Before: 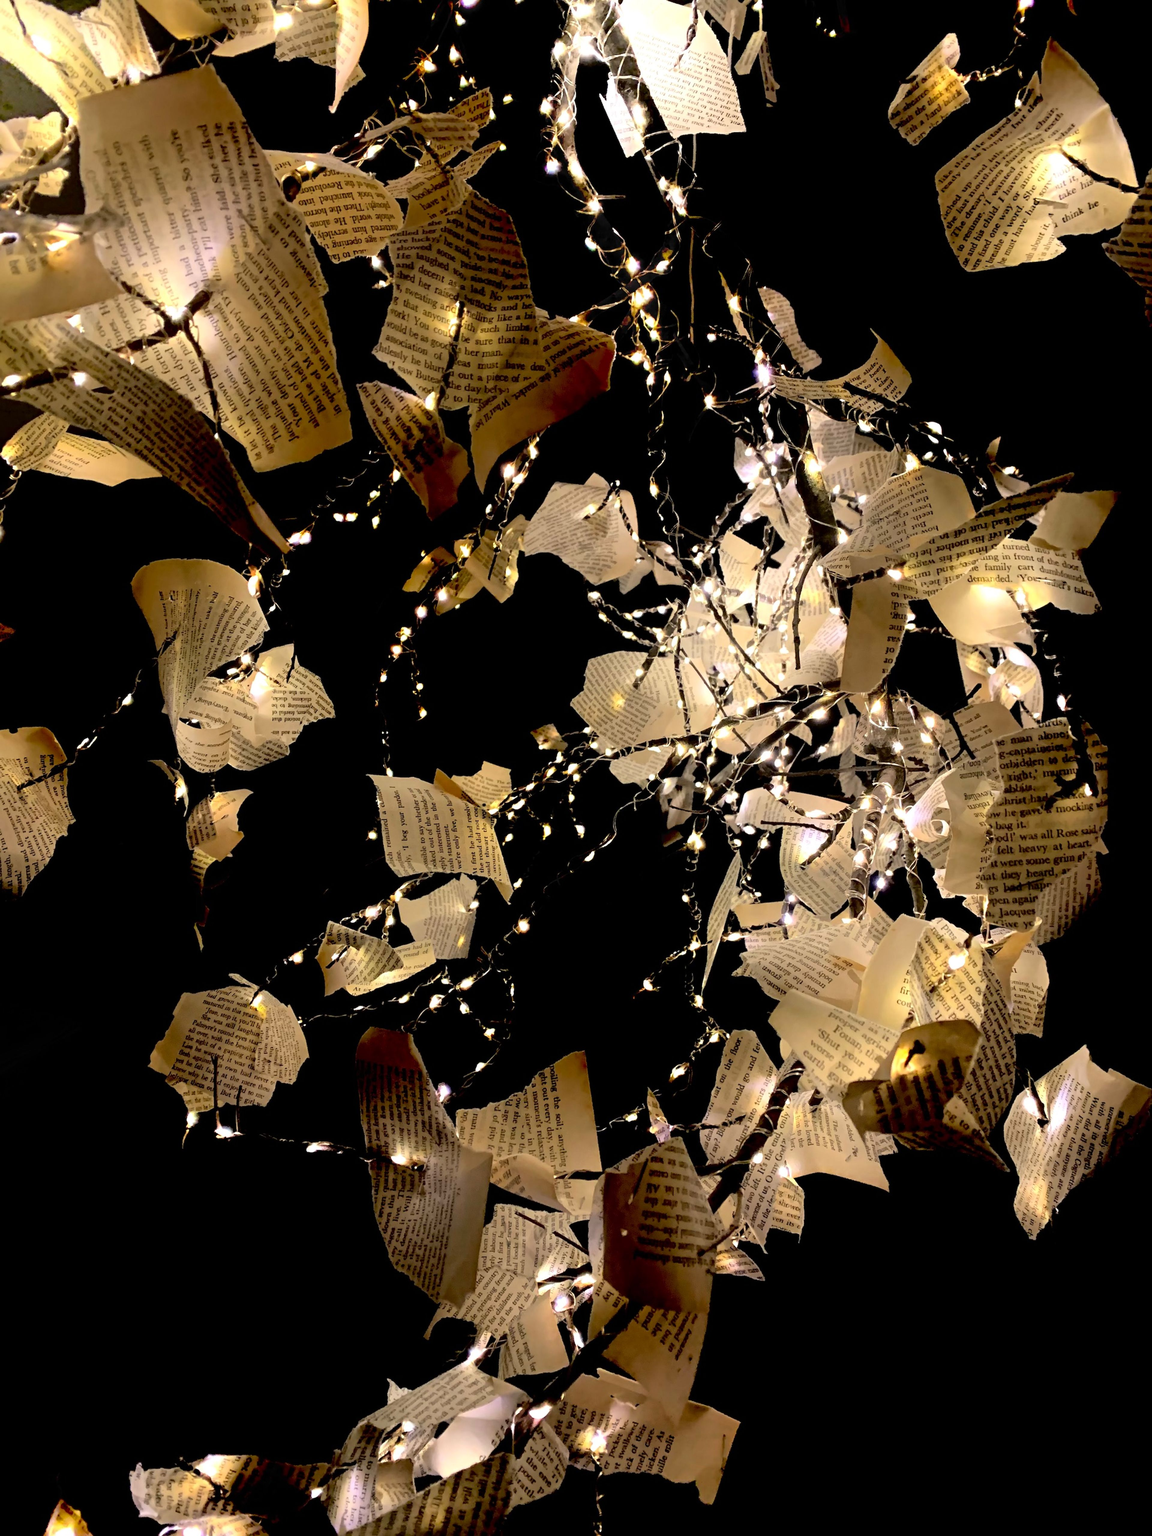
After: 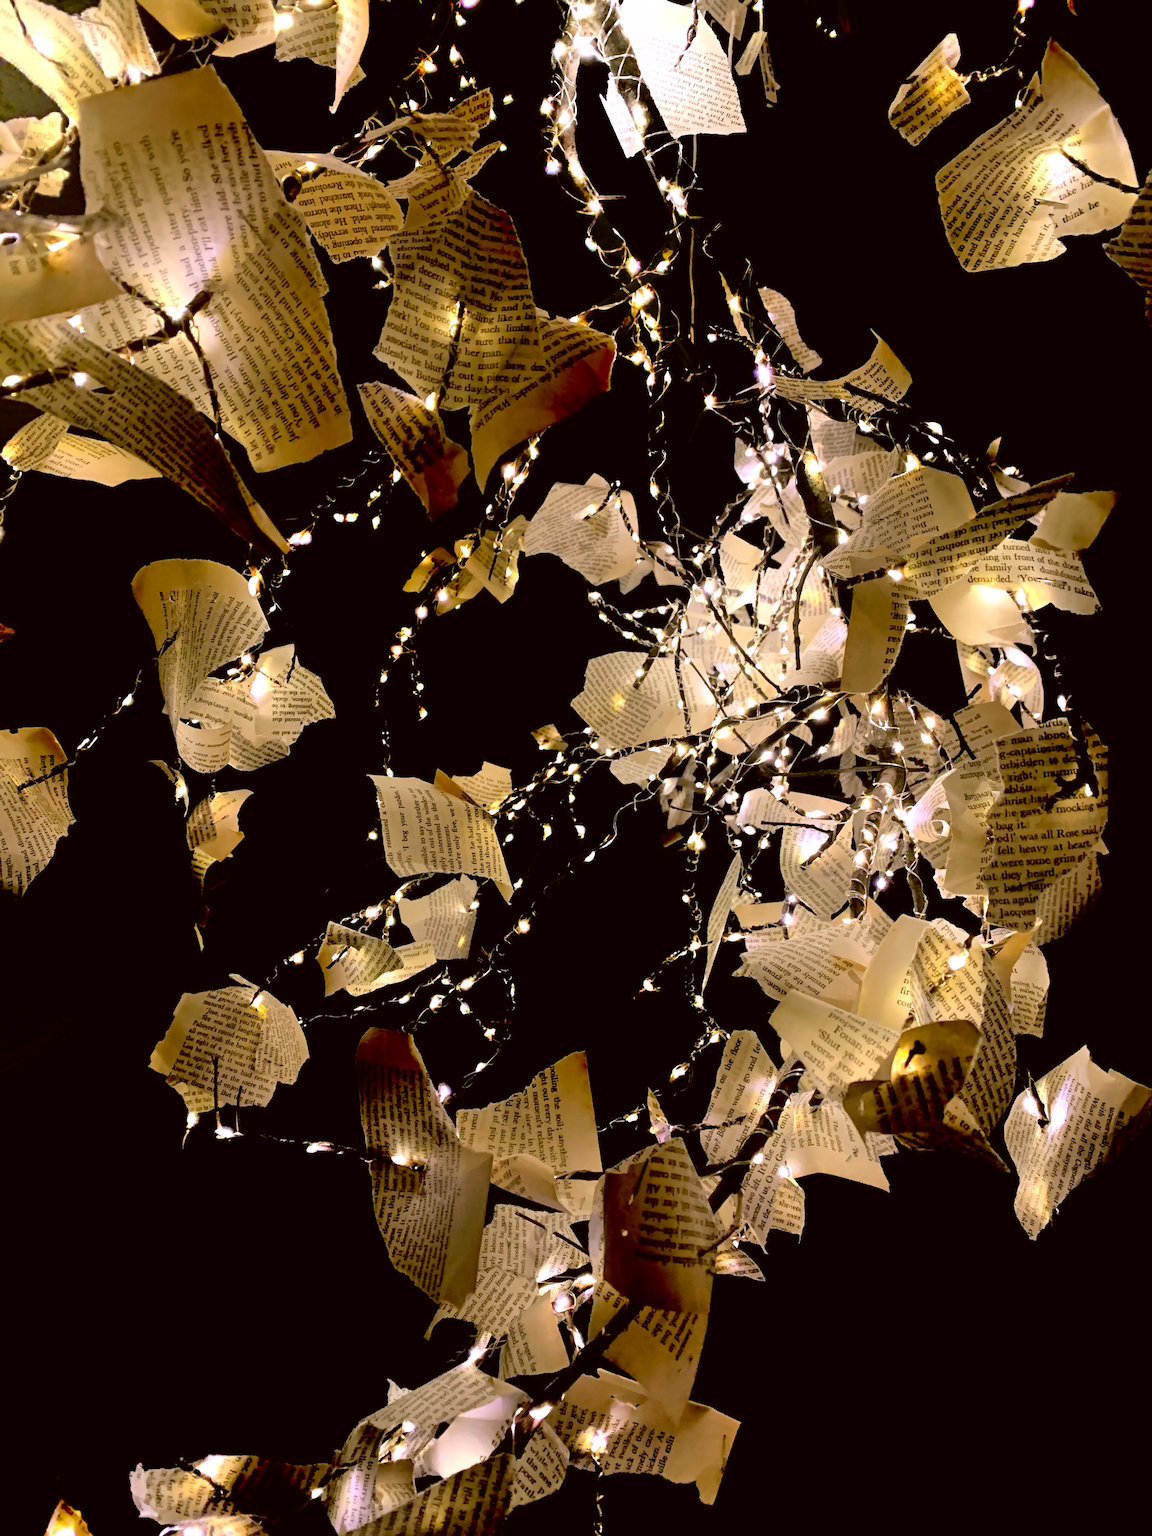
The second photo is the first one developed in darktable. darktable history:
shadows and highlights: shadows 32.27, highlights -32.43, soften with gaussian
color calibration: output R [1.063, -0.012, -0.003, 0], output B [-0.079, 0.047, 1, 0], illuminant custom, x 0.388, y 0.387, temperature 3811.99 K
color correction: highlights a* -1.72, highlights b* 10.6, shadows a* 0.865, shadows b* 19.21
